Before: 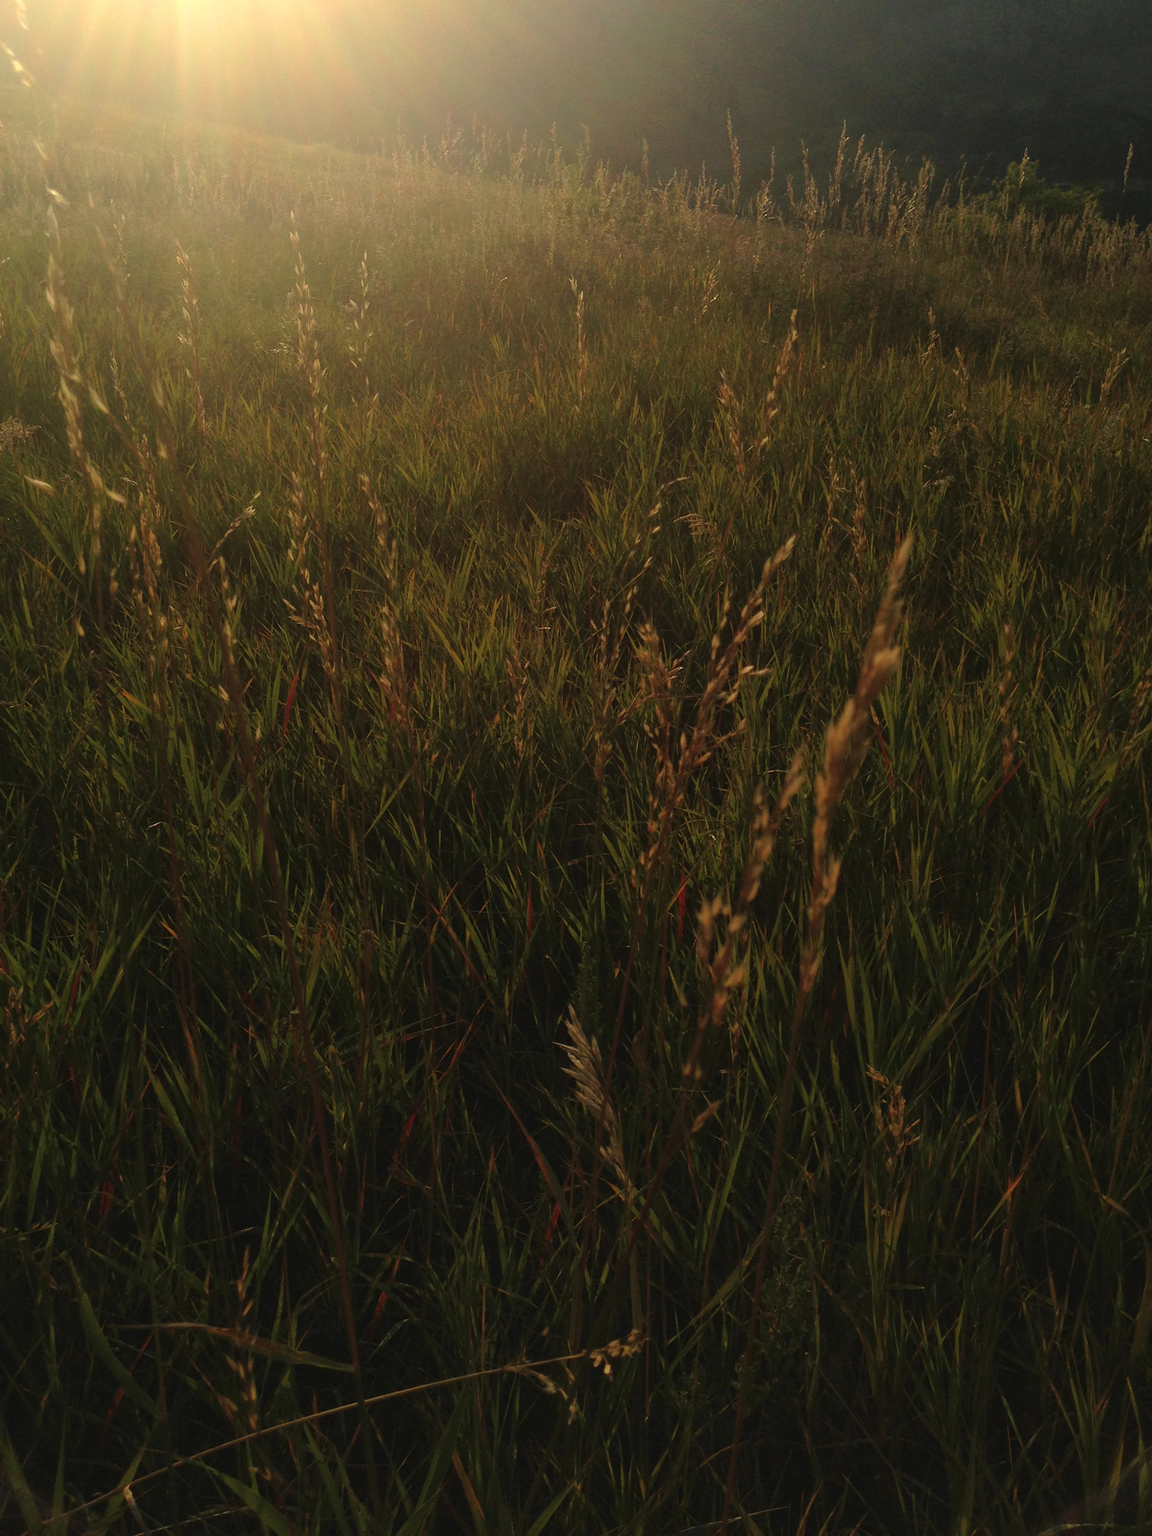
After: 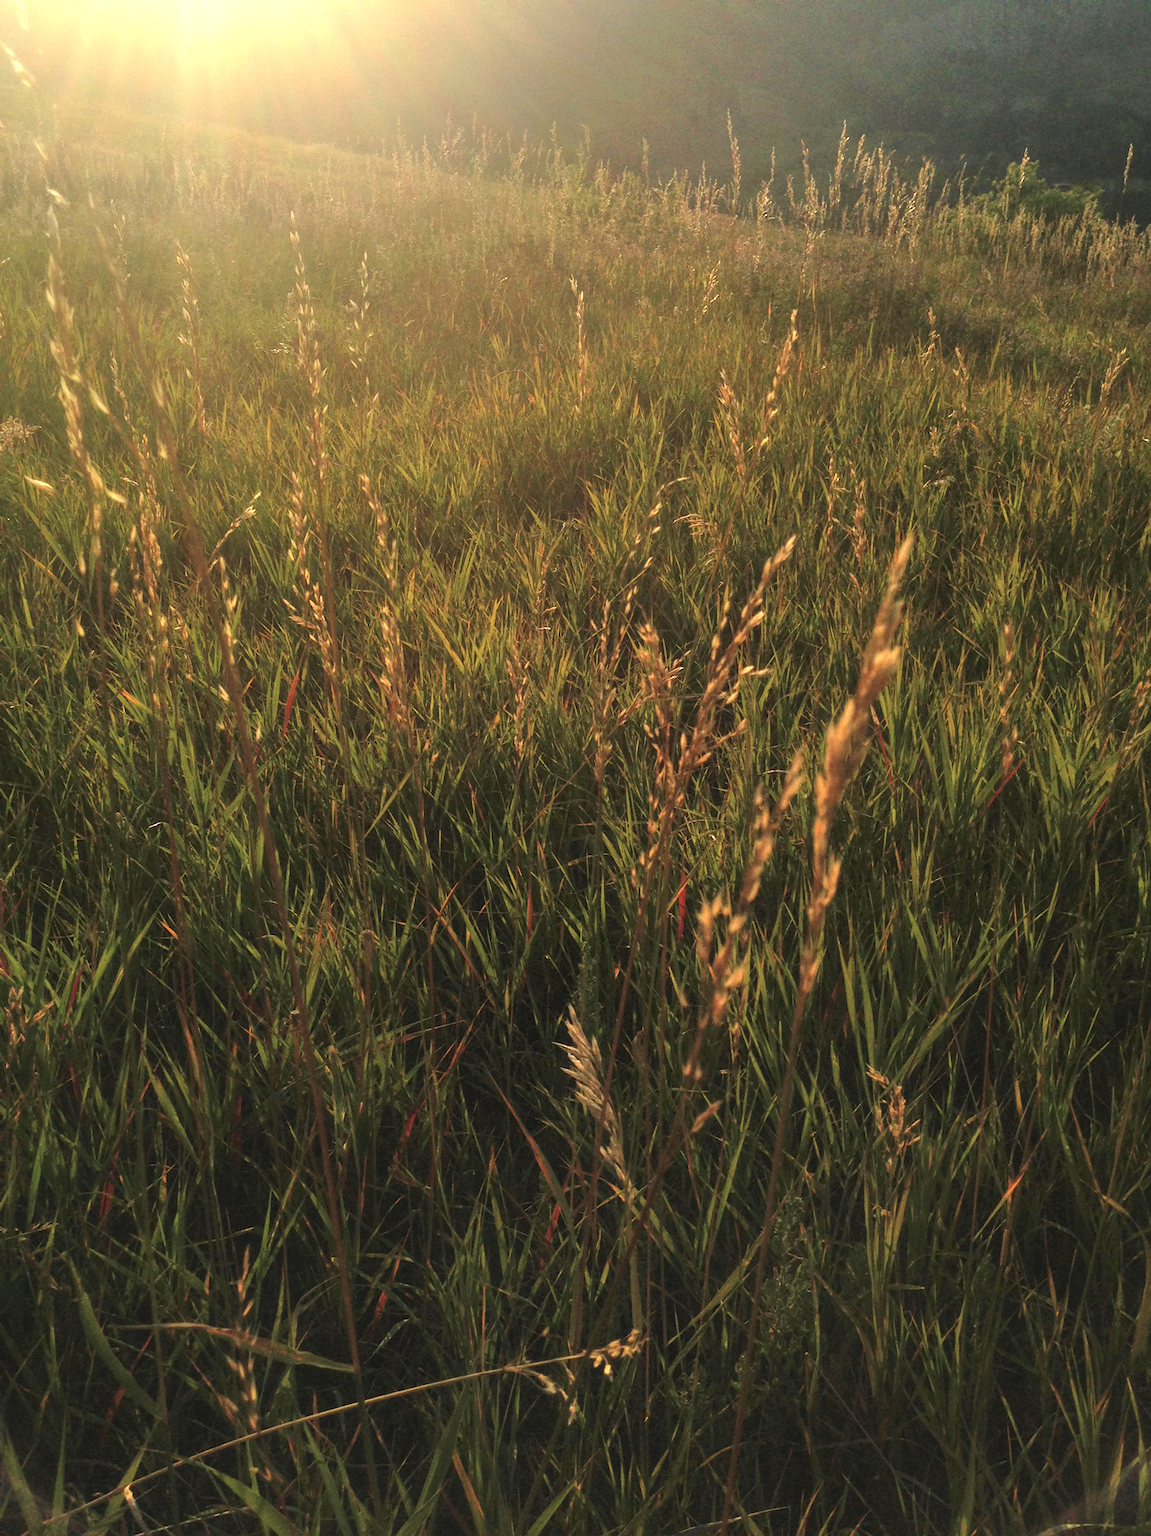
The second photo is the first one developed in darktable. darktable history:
exposure: black level correction 0, exposure 0.499 EV, compensate highlight preservation false
tone equalizer: -7 EV 0.149 EV, -6 EV 0.586 EV, -5 EV 1.17 EV, -4 EV 1.3 EV, -3 EV 1.14 EV, -2 EV 0.6 EV, -1 EV 0.153 EV, smoothing 1
local contrast: on, module defaults
